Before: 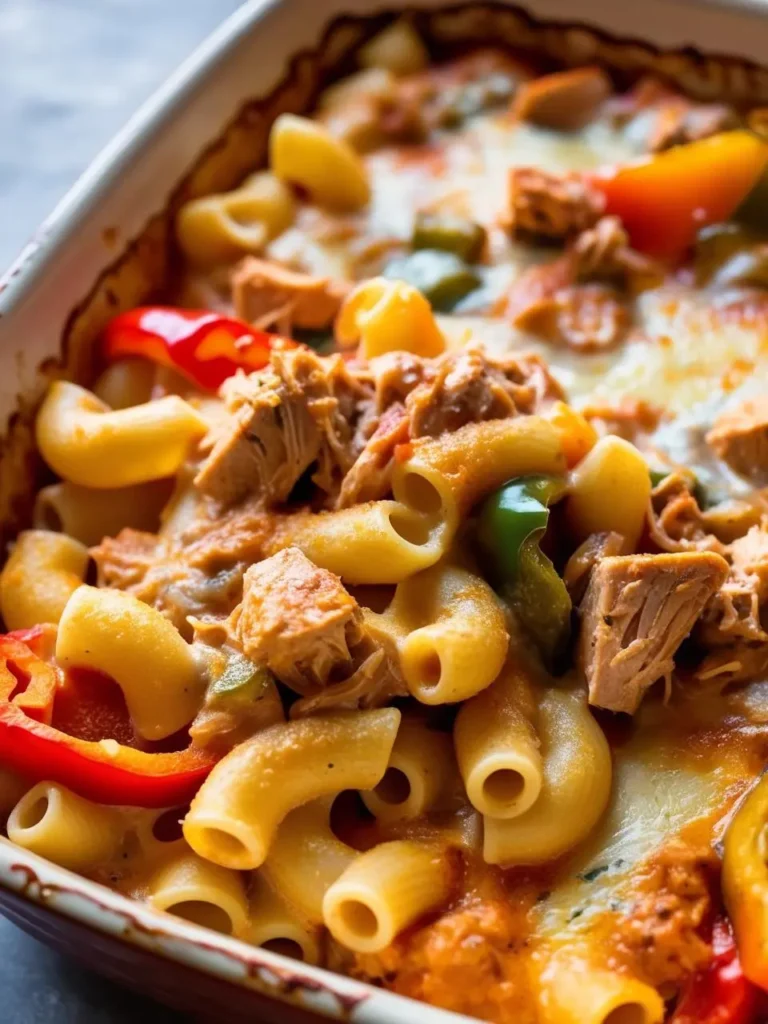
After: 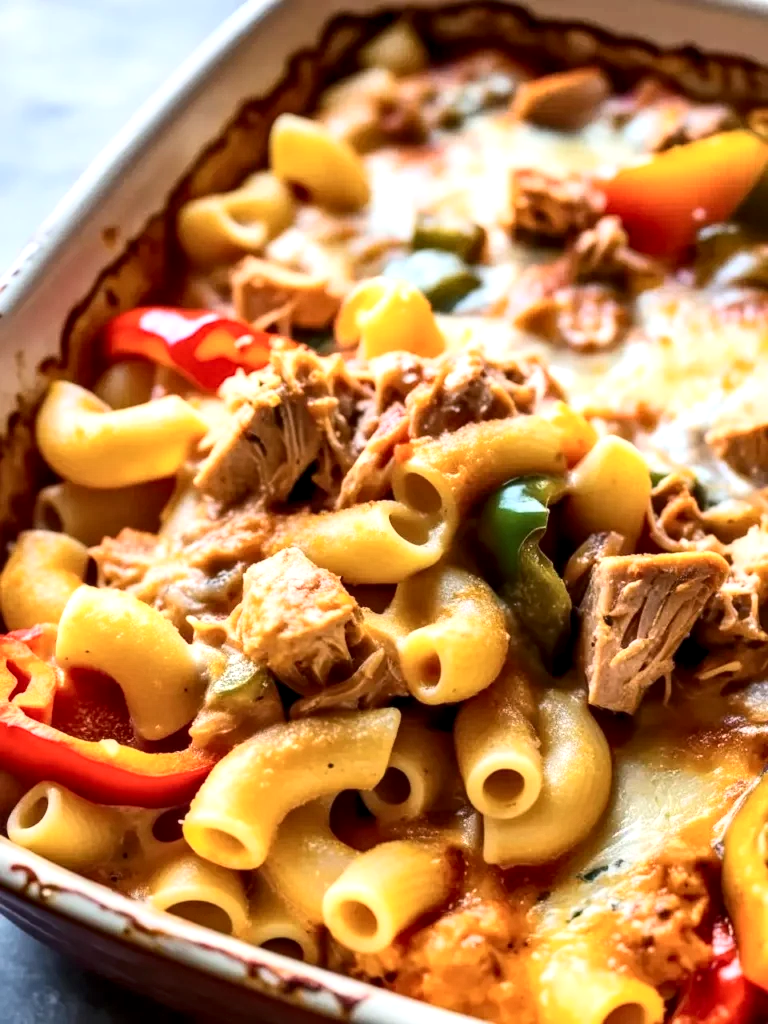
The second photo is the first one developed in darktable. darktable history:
local contrast: highlights 43%, shadows 63%, detail 136%, midtone range 0.511
exposure: exposure 0.369 EV, compensate highlight preservation false
contrast brightness saturation: contrast 0.24, brightness 0.09
